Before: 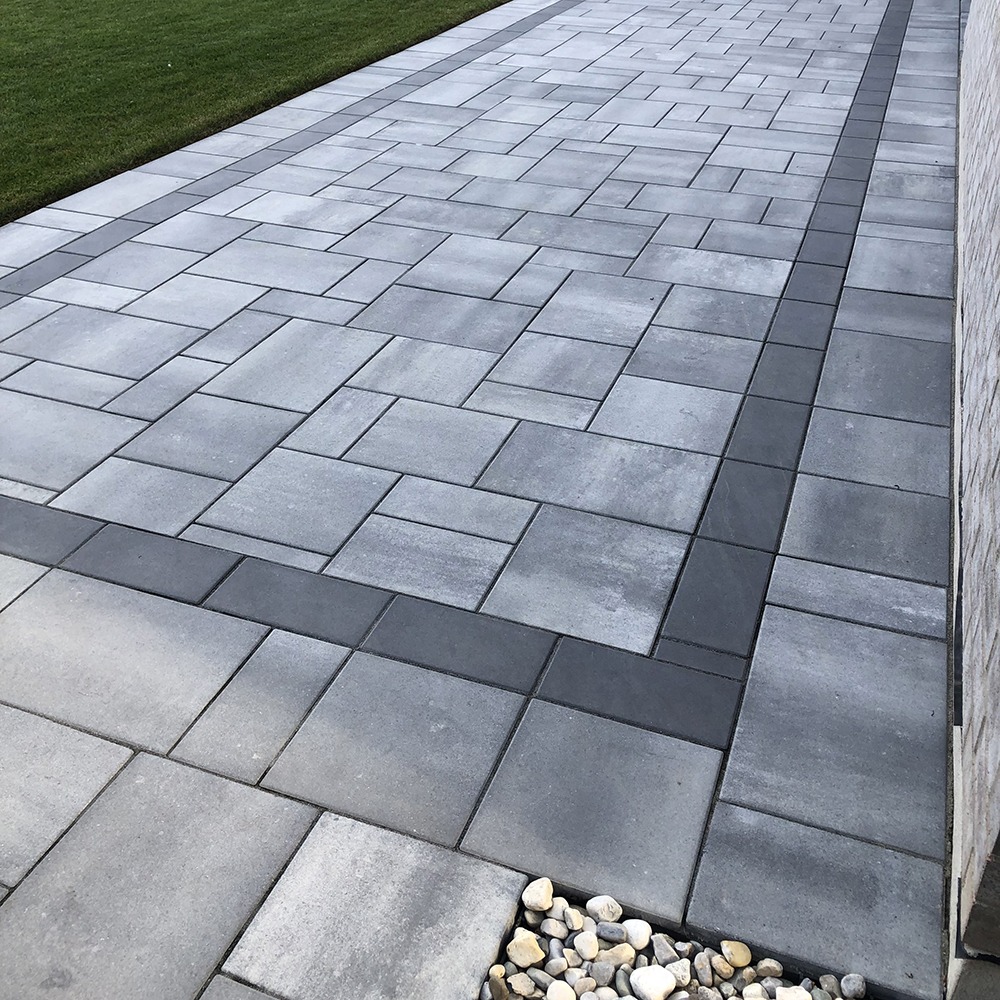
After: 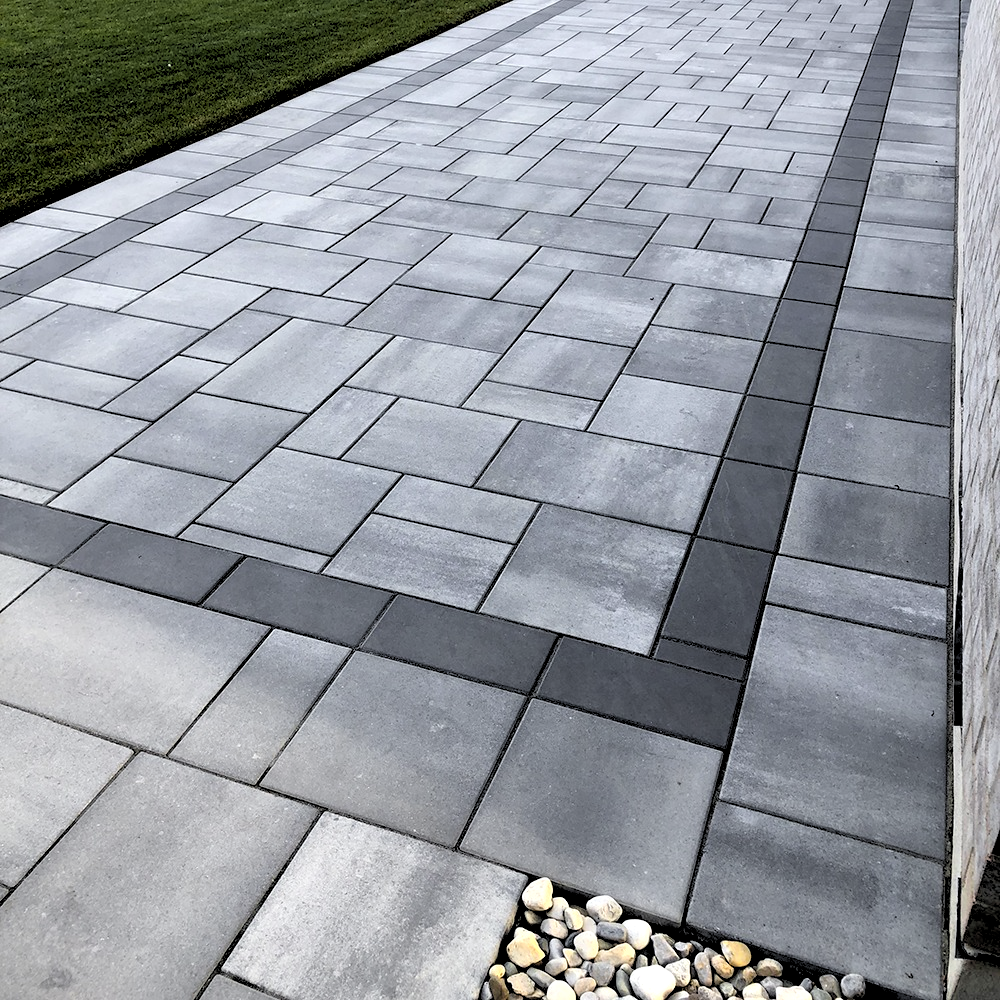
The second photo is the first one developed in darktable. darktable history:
color zones: curves: ch0 [(0, 0.511) (0.143, 0.531) (0.286, 0.56) (0.429, 0.5) (0.571, 0.5) (0.714, 0.5) (0.857, 0.5) (1, 0.5)]; ch1 [(0, 0.525) (0.143, 0.705) (0.286, 0.715) (0.429, 0.35) (0.571, 0.35) (0.714, 0.35) (0.857, 0.4) (1, 0.4)]; ch2 [(0, 0.572) (0.143, 0.512) (0.286, 0.473) (0.429, 0.45) (0.571, 0.5) (0.714, 0.5) (0.857, 0.518) (1, 0.518)]
rgb levels: levels [[0.029, 0.461, 0.922], [0, 0.5, 1], [0, 0.5, 1]]
